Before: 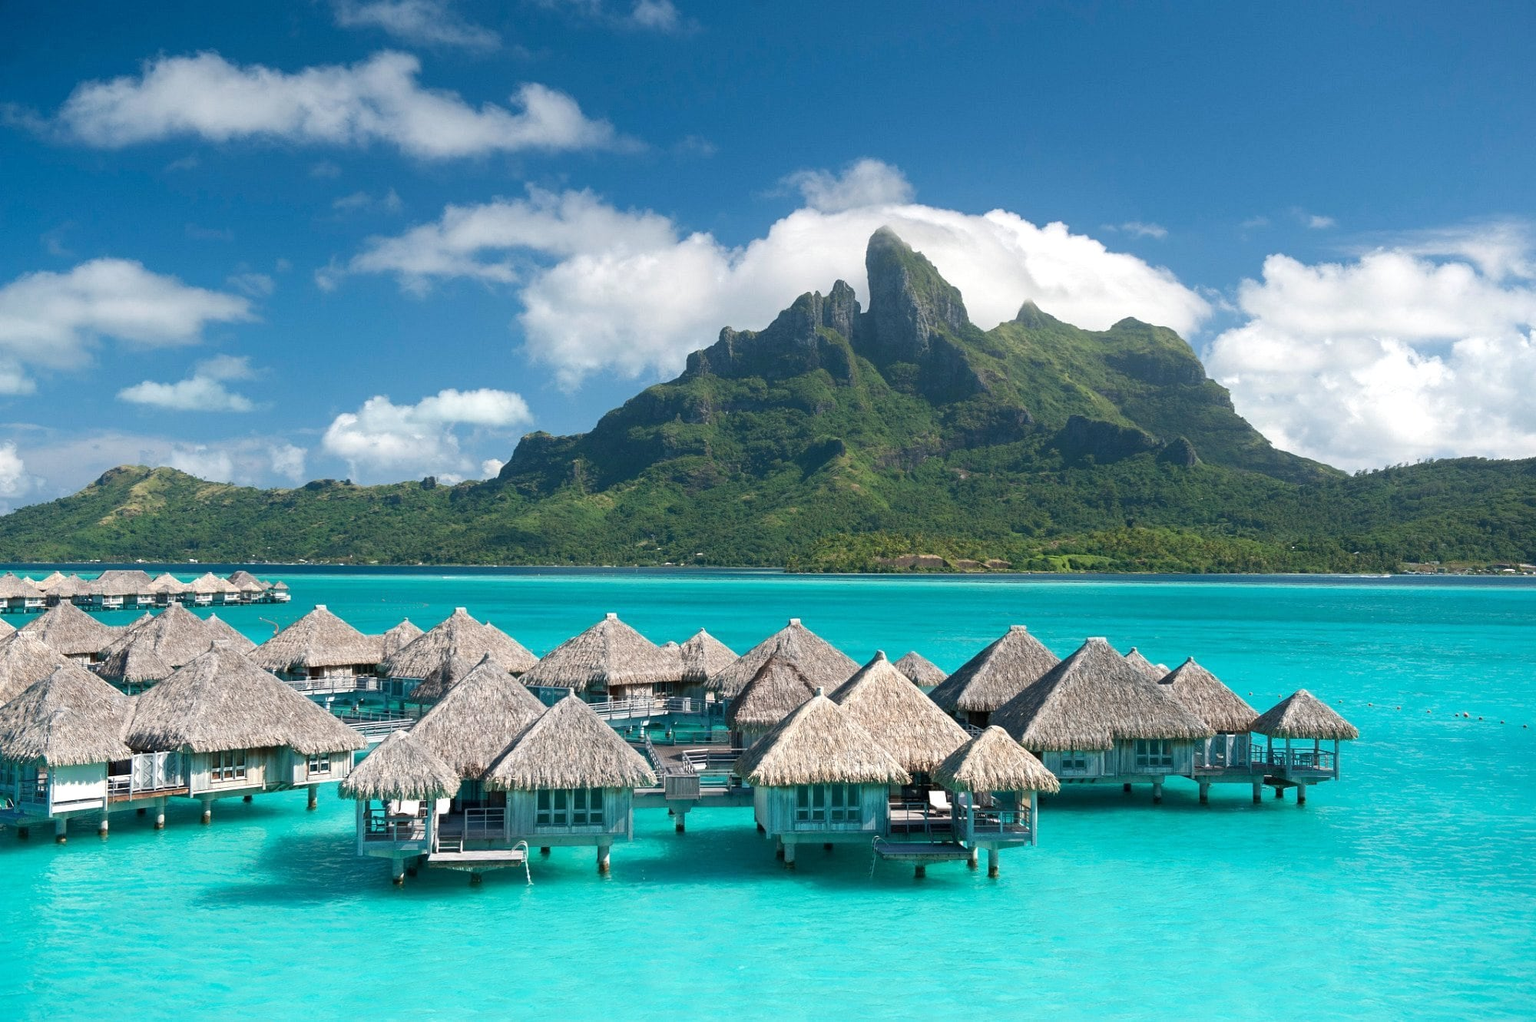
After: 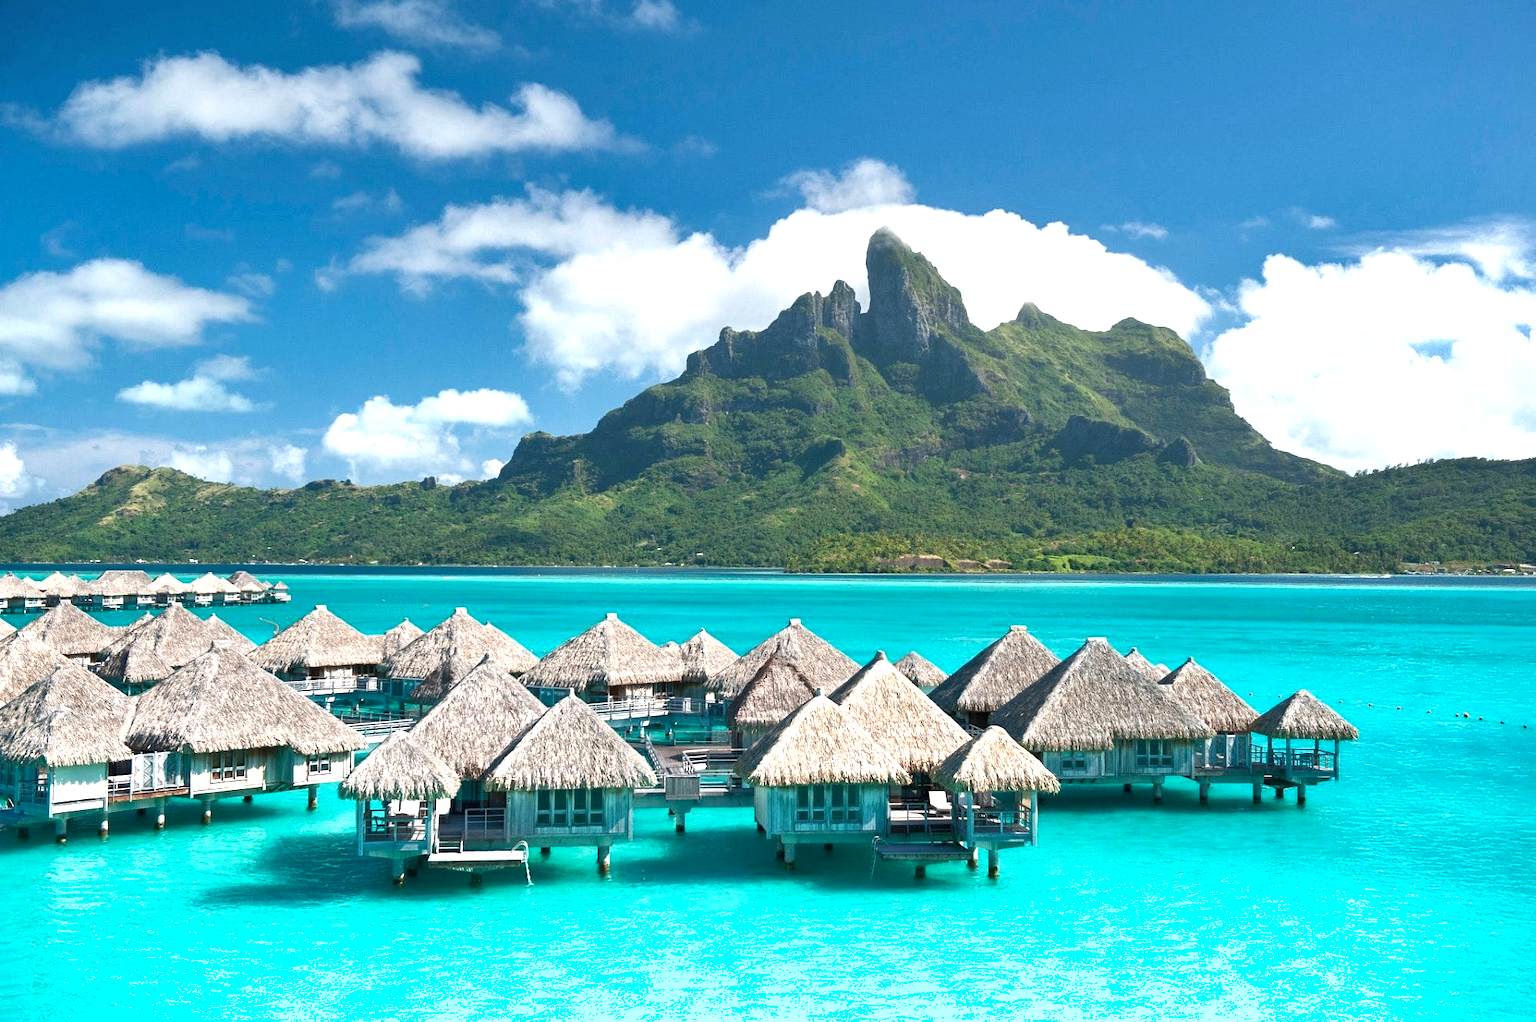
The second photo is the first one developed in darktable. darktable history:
exposure: black level correction 0, exposure 0.691 EV, compensate highlight preservation false
shadows and highlights: shadows 22.68, highlights -48.79, soften with gaussian
